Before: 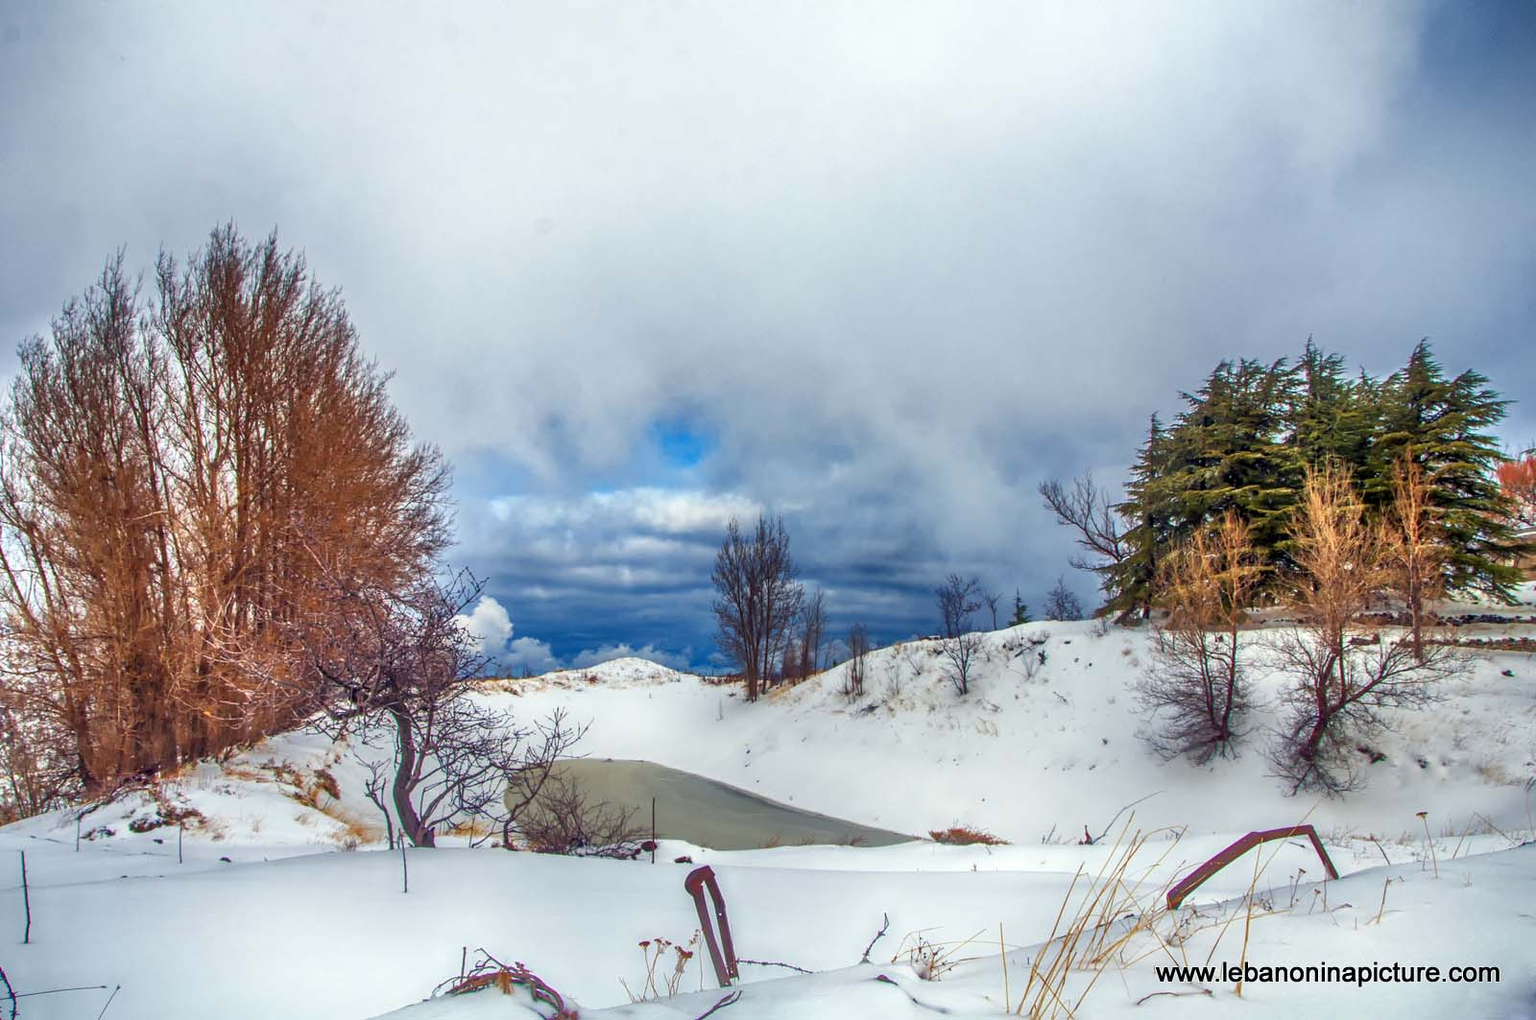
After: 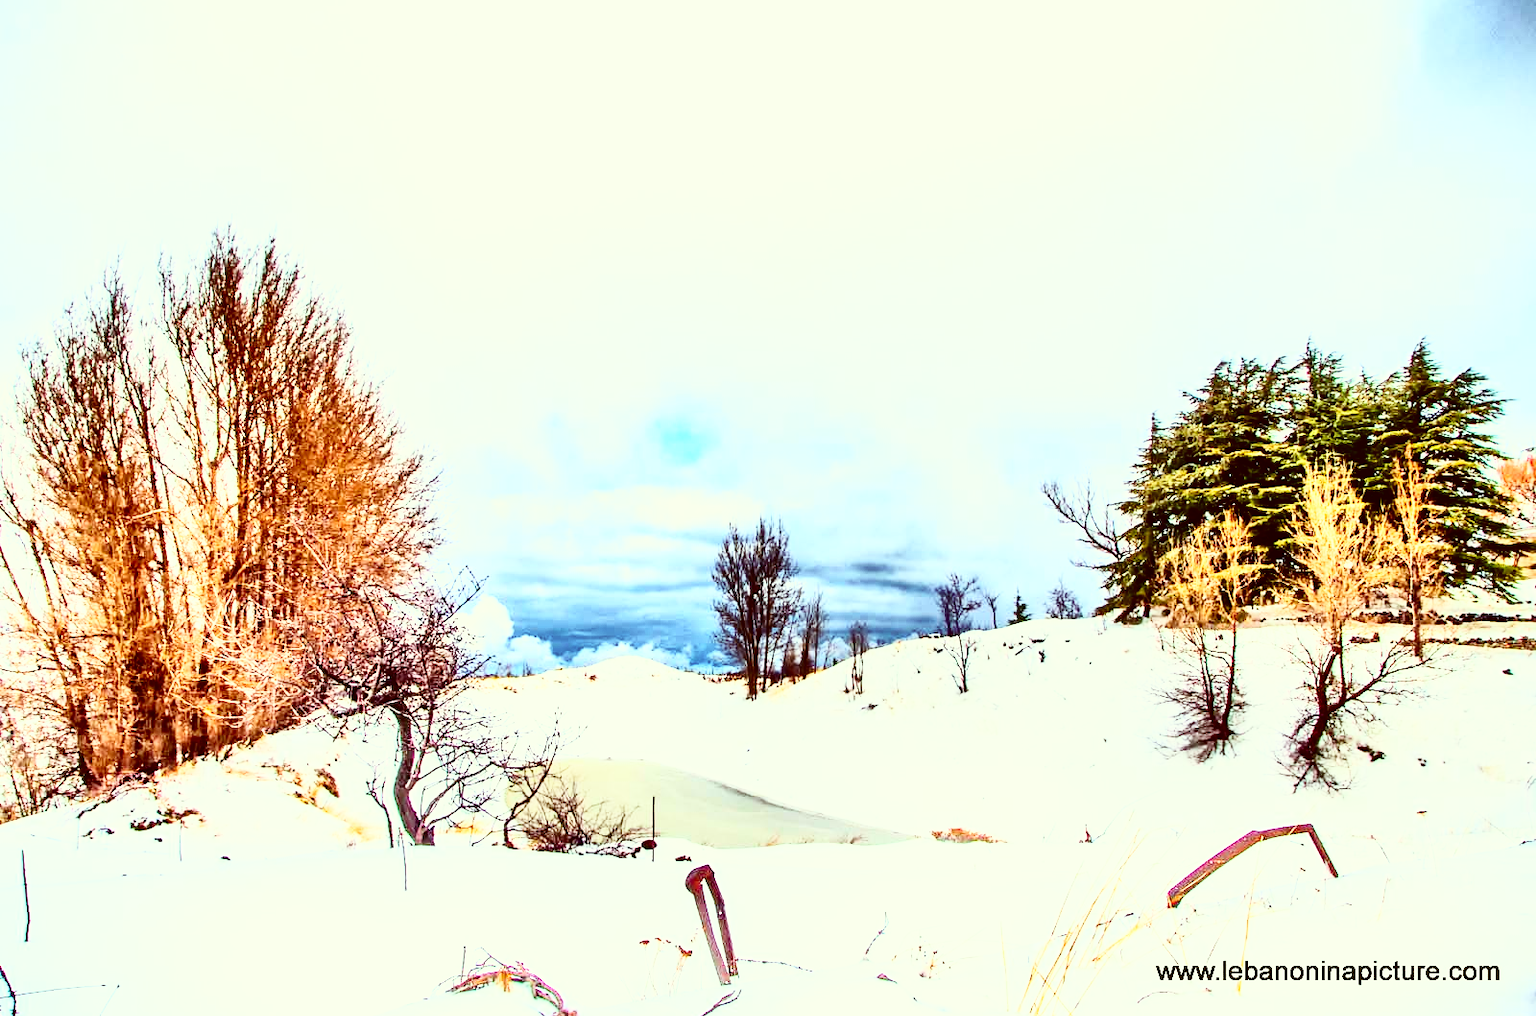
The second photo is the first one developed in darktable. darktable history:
crop: top 0.19%, bottom 0.092%
tone curve: curves: ch0 [(0, 0) (0.003, 0.003) (0.011, 0.006) (0.025, 0.01) (0.044, 0.016) (0.069, 0.02) (0.1, 0.025) (0.136, 0.034) (0.177, 0.051) (0.224, 0.08) (0.277, 0.131) (0.335, 0.209) (0.399, 0.328) (0.468, 0.47) (0.543, 0.629) (0.623, 0.788) (0.709, 0.903) (0.801, 0.965) (0.898, 0.989) (1, 1)], color space Lab, independent channels, preserve colors none
color correction: highlights a* -5.4, highlights b* 9.8, shadows a* 9.9, shadows b* 24.67
base curve: curves: ch0 [(0, 0.003) (0.001, 0.002) (0.006, 0.004) (0.02, 0.022) (0.048, 0.086) (0.094, 0.234) (0.162, 0.431) (0.258, 0.629) (0.385, 0.8) (0.548, 0.918) (0.751, 0.988) (1, 1)], preserve colors none
